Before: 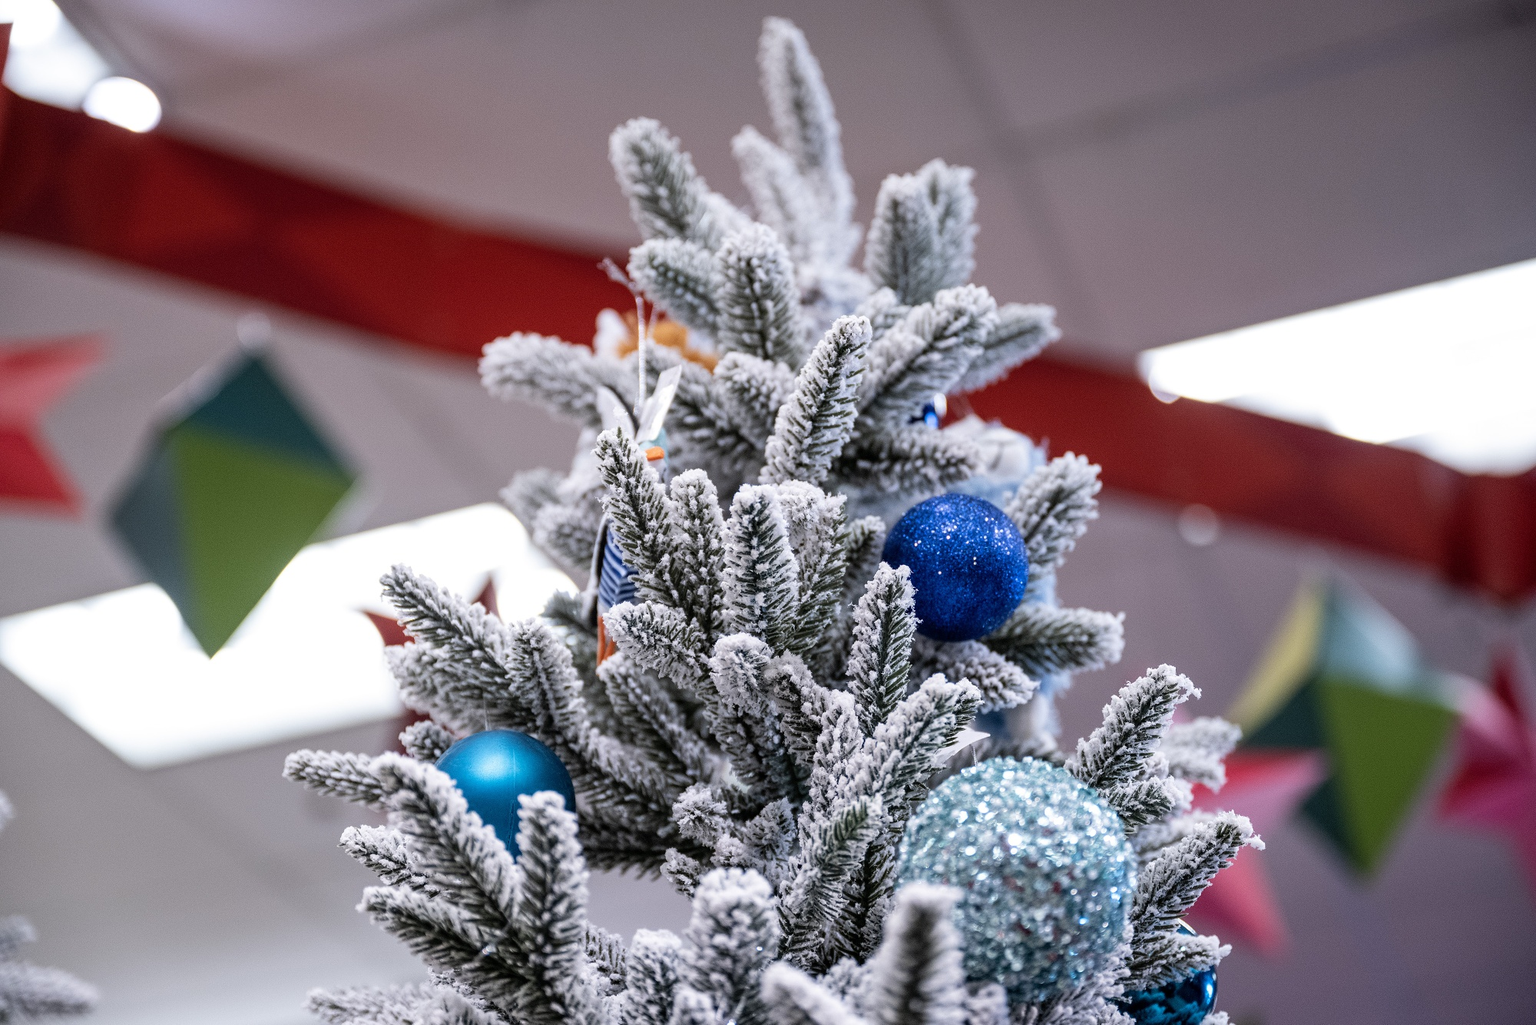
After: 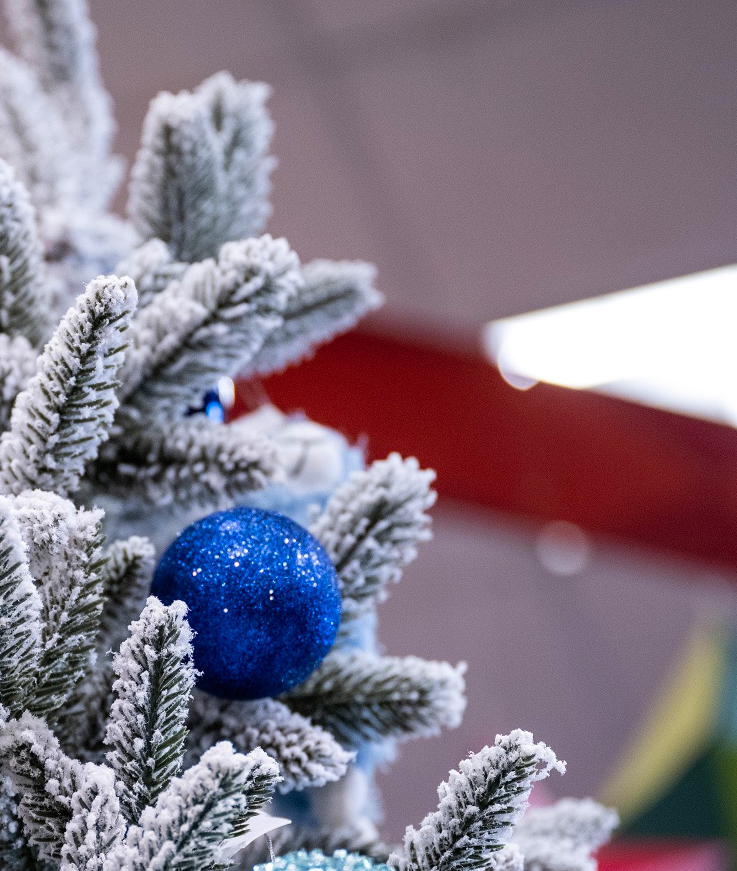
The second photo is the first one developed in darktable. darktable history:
crop and rotate: left 49.919%, top 10.13%, right 13.19%, bottom 24.516%
color balance rgb: perceptual saturation grading › global saturation 12.775%, global vibrance 20%
